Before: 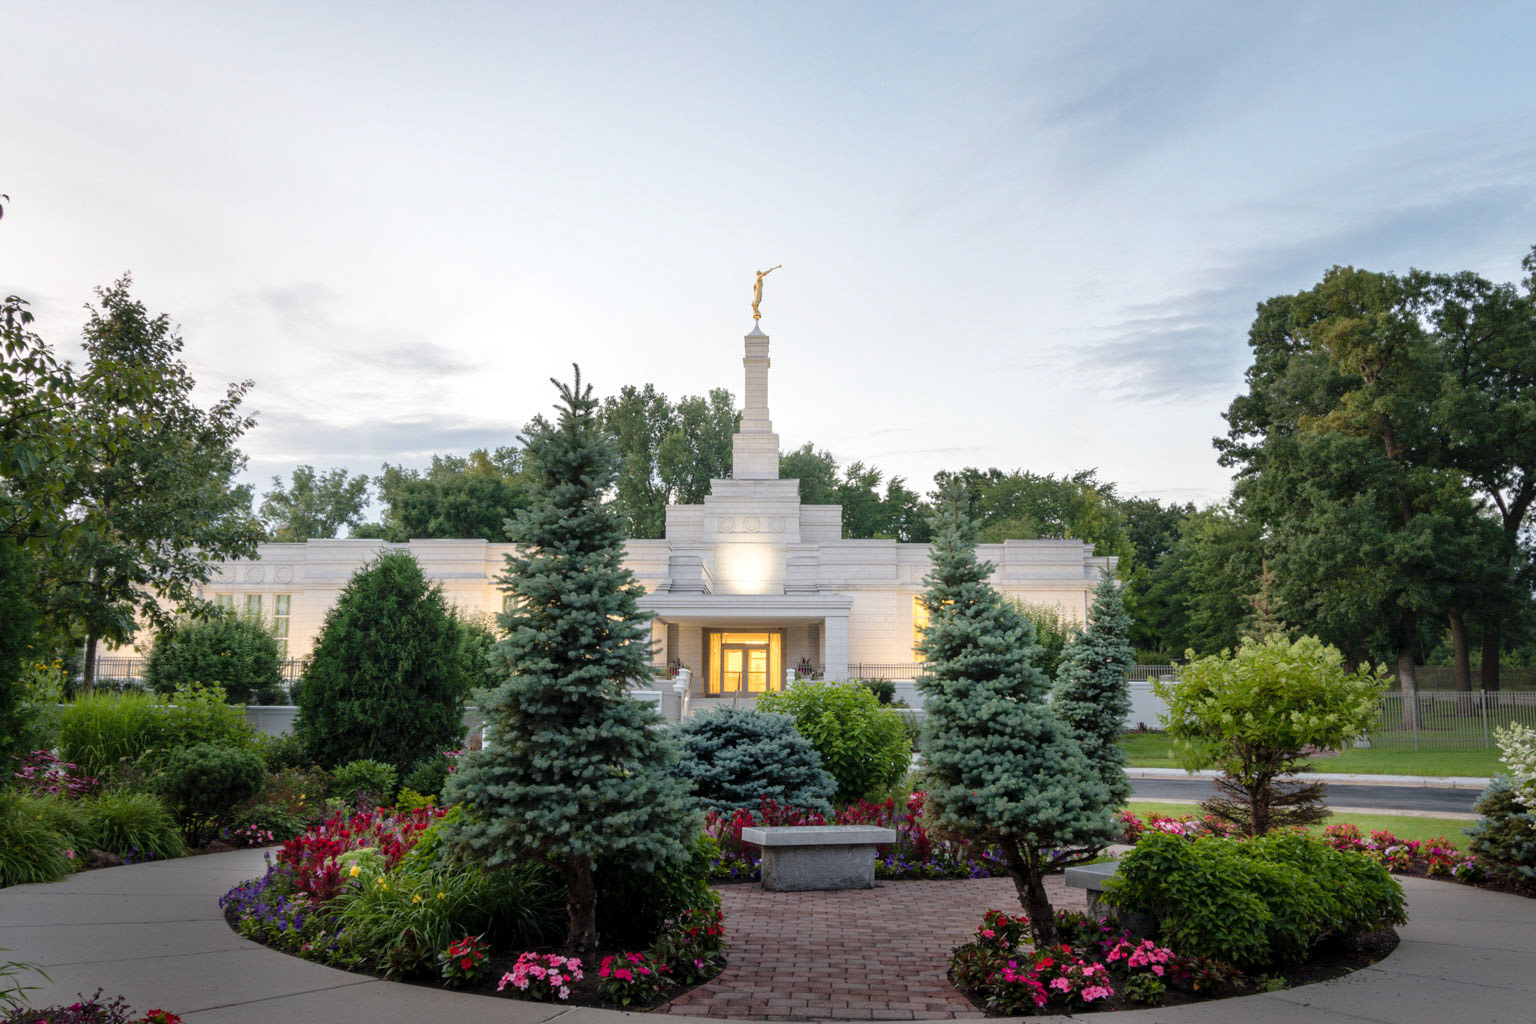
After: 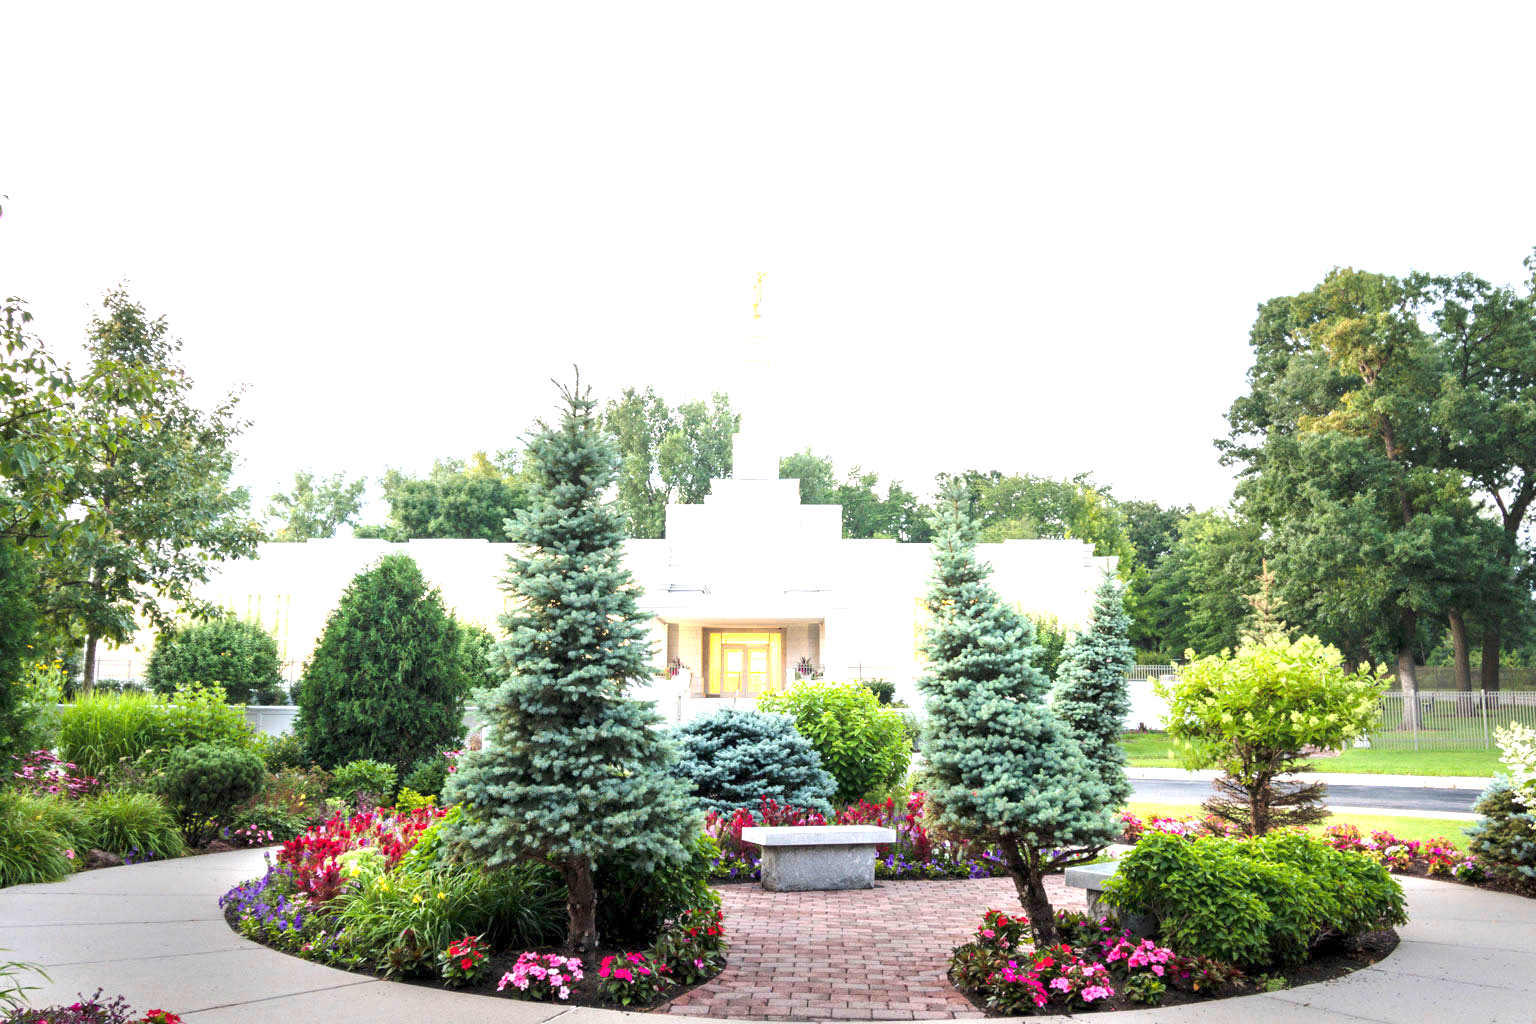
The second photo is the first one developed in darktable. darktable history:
exposure: exposure 2 EV, compensate exposure bias true, compensate highlight preservation false
